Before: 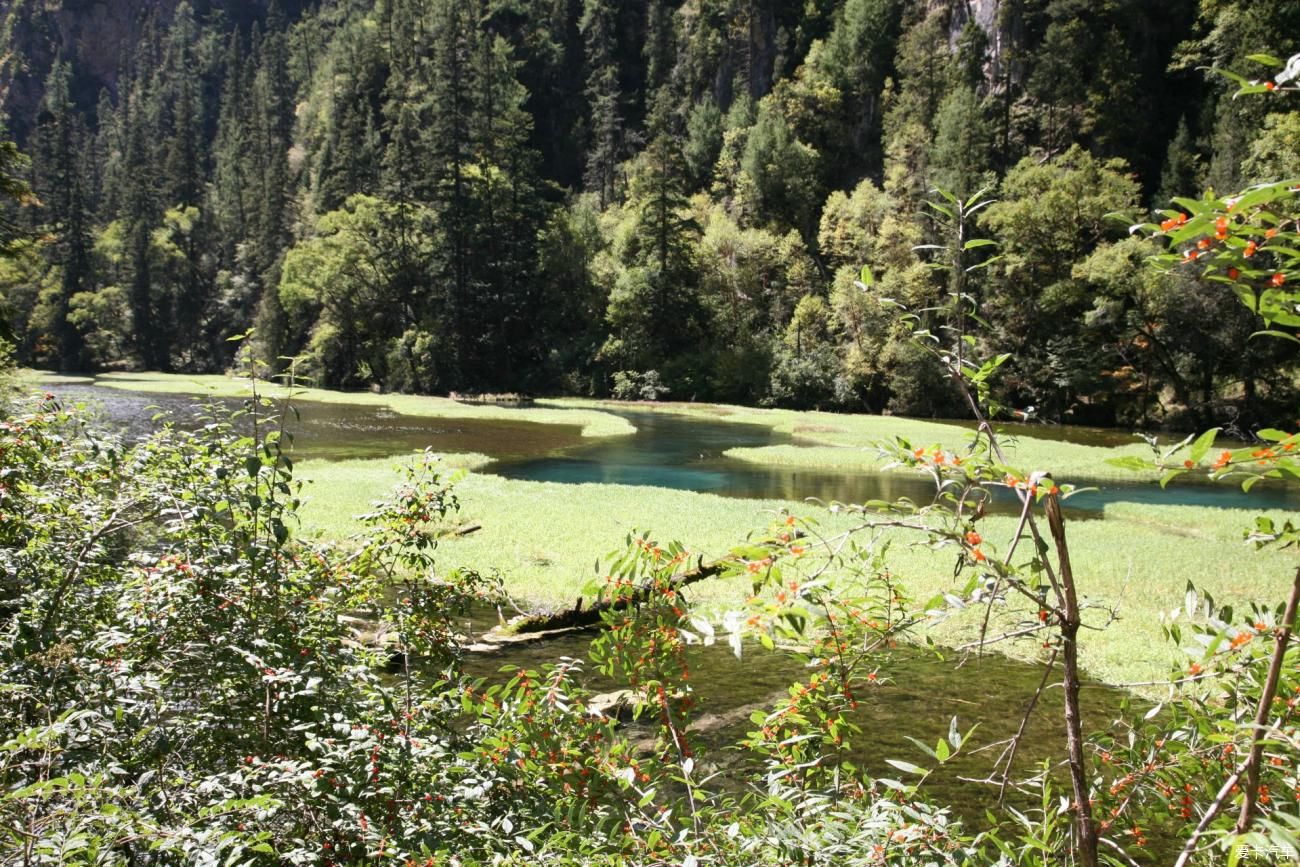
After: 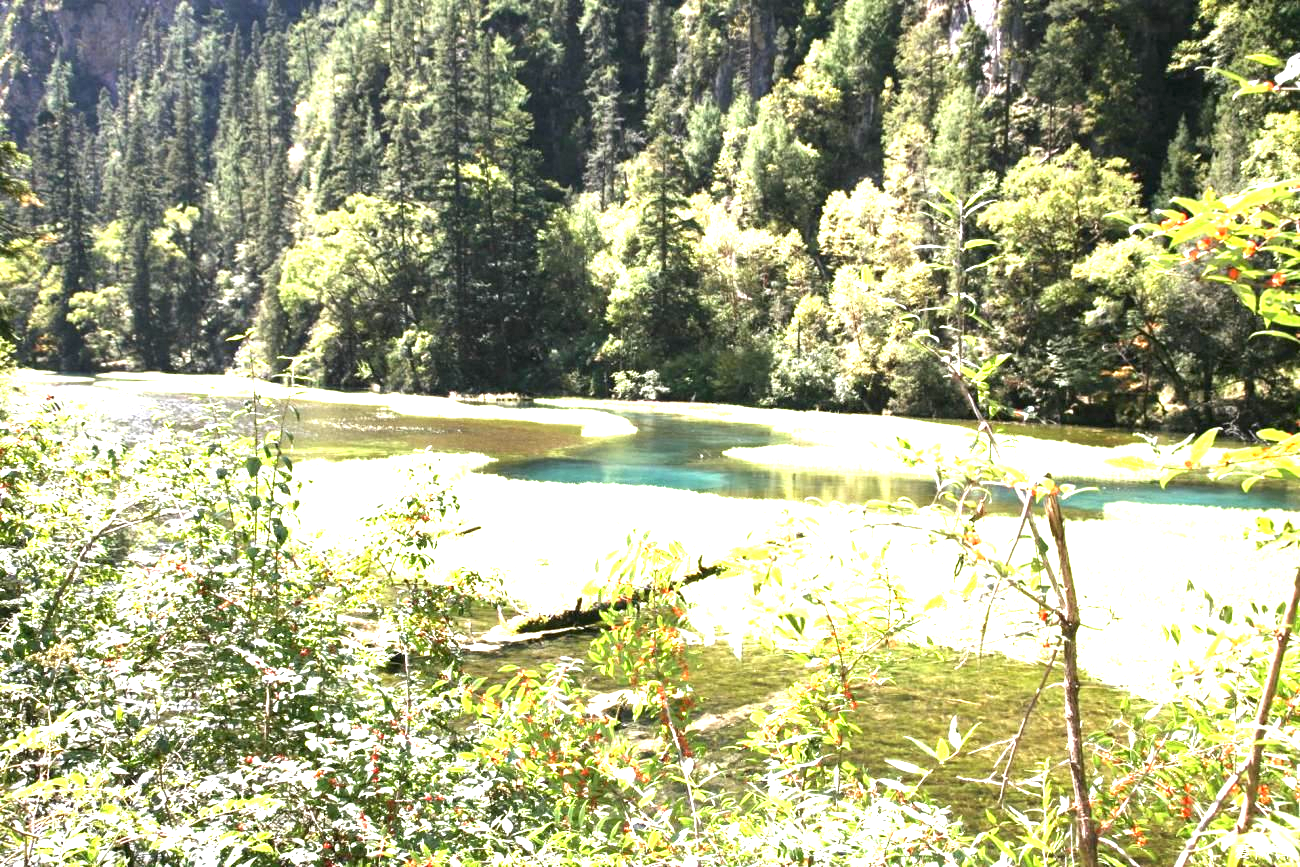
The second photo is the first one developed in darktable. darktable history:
exposure: black level correction 0, exposure 1.977 EV, compensate highlight preservation false
